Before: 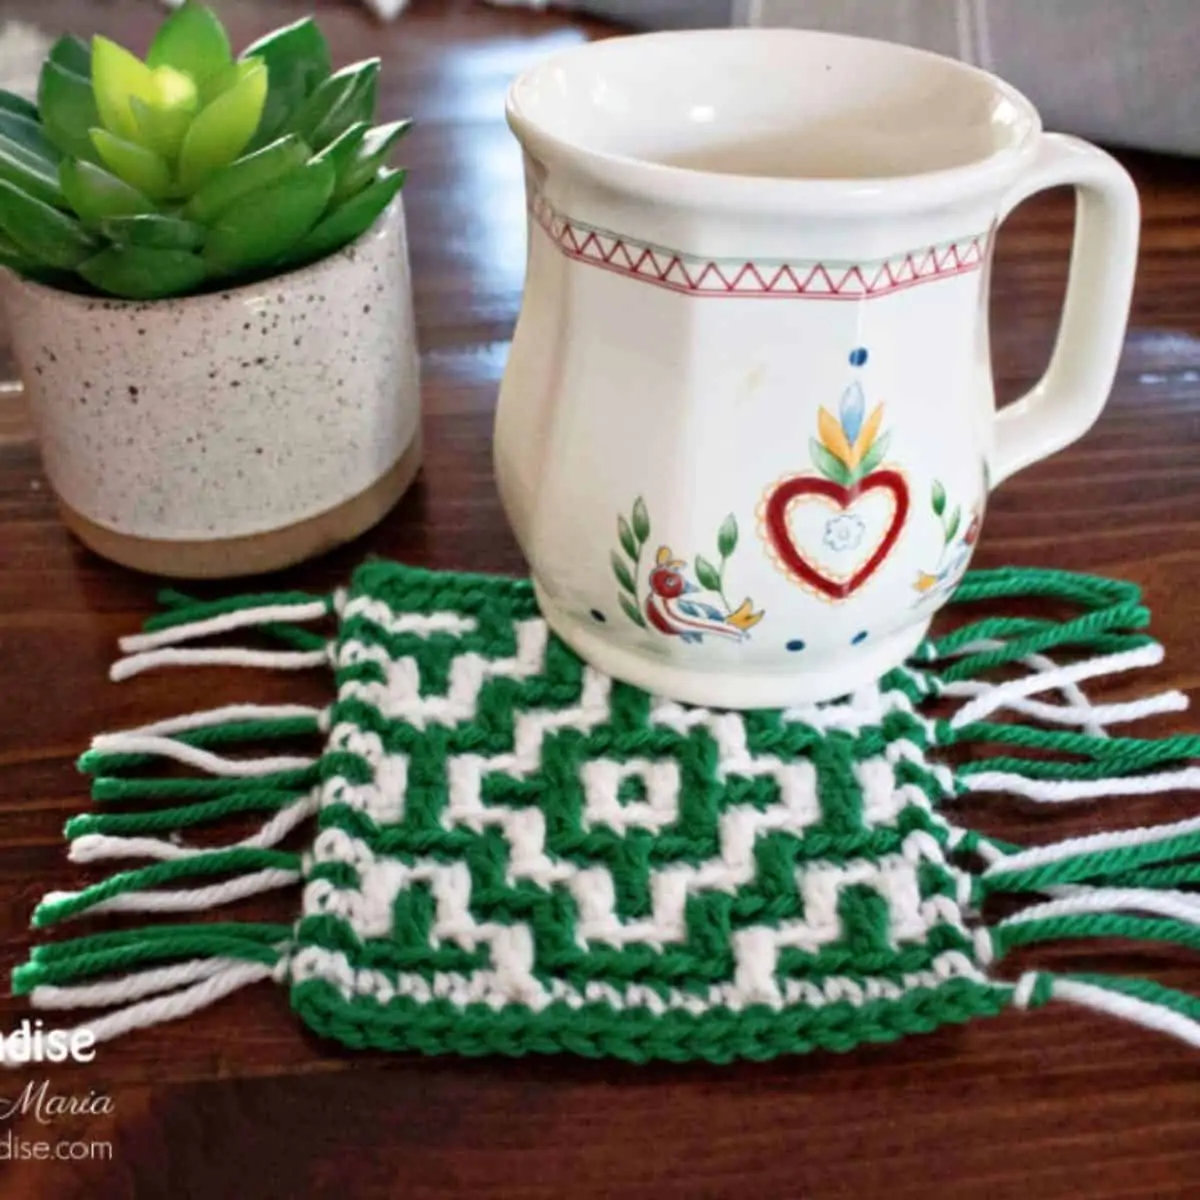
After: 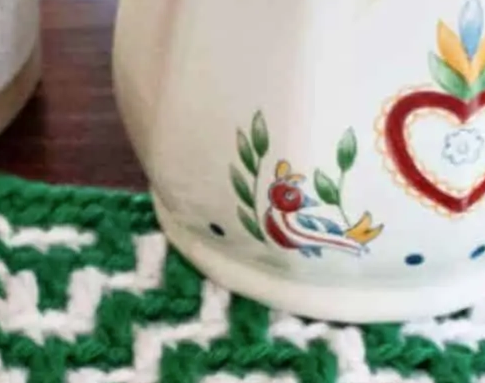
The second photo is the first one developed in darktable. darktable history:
contrast brightness saturation: saturation -0.05
crop: left 31.751%, top 32.172%, right 27.8%, bottom 35.83%
